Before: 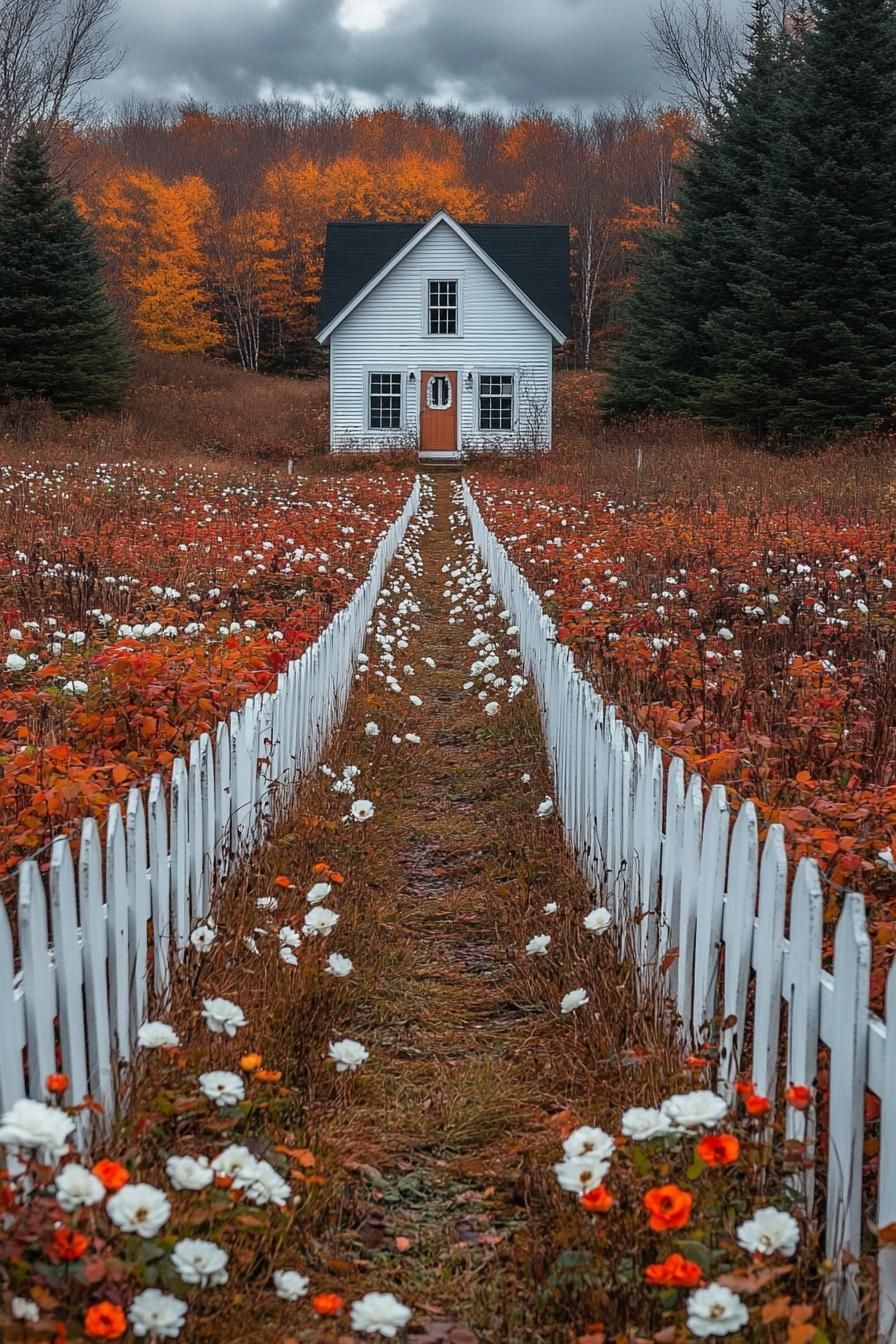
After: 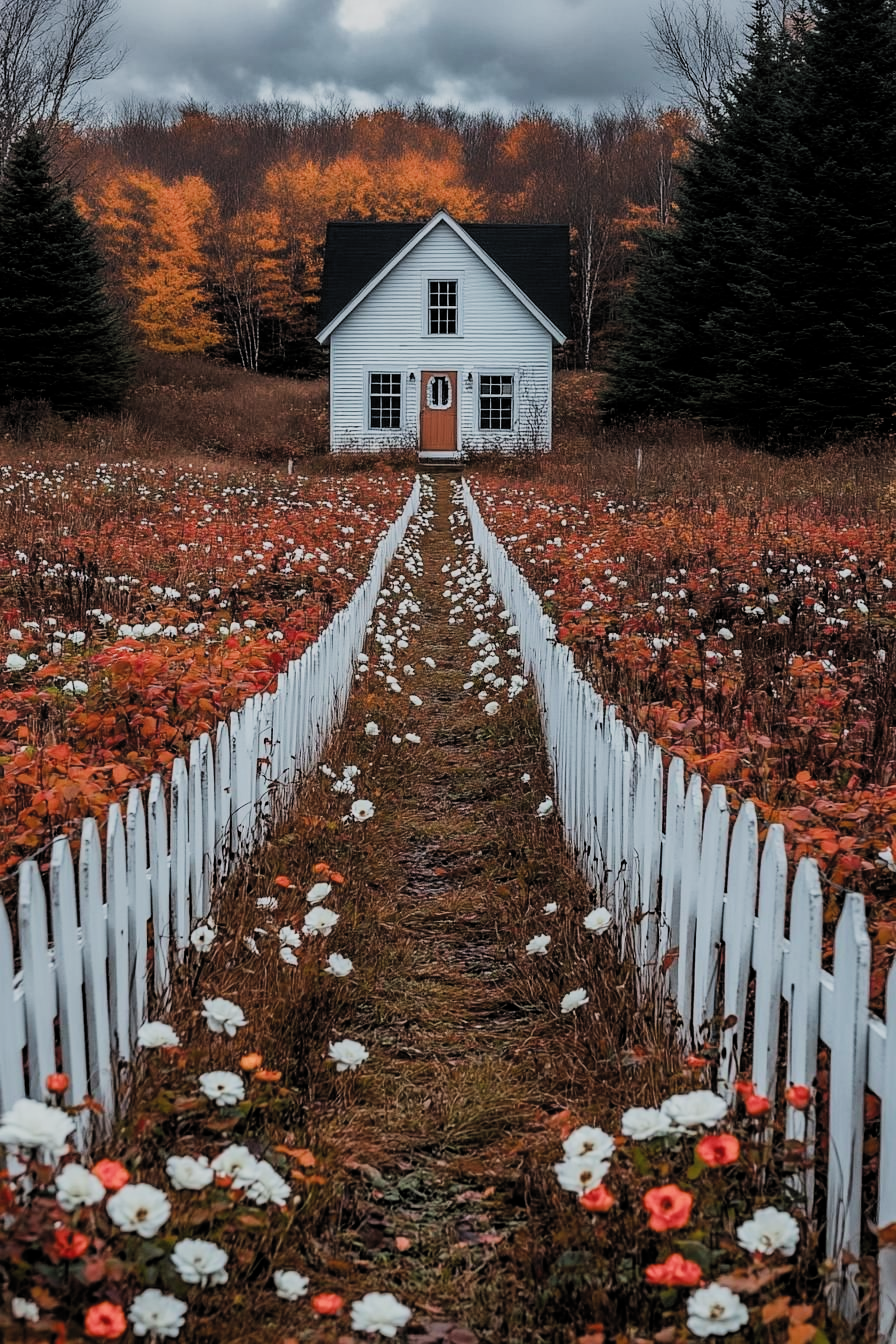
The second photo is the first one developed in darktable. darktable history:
filmic rgb: black relative exposure -5.14 EV, white relative exposure 3.98 EV, hardness 2.91, contrast 1.299, color science v5 (2021), contrast in shadows safe, contrast in highlights safe
